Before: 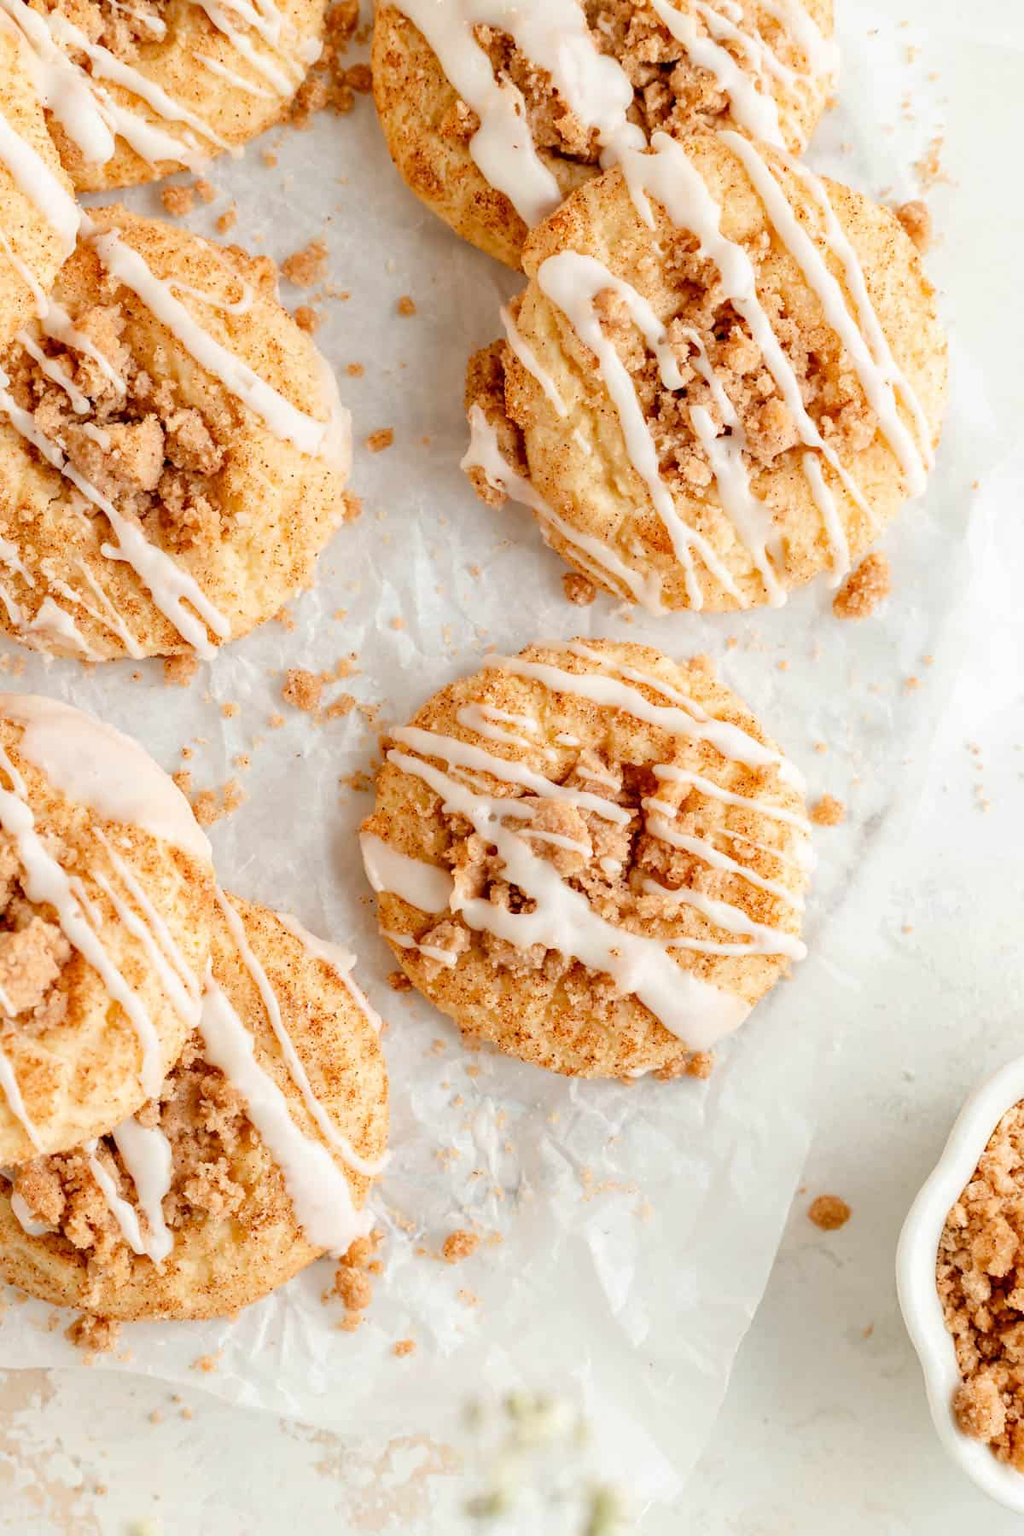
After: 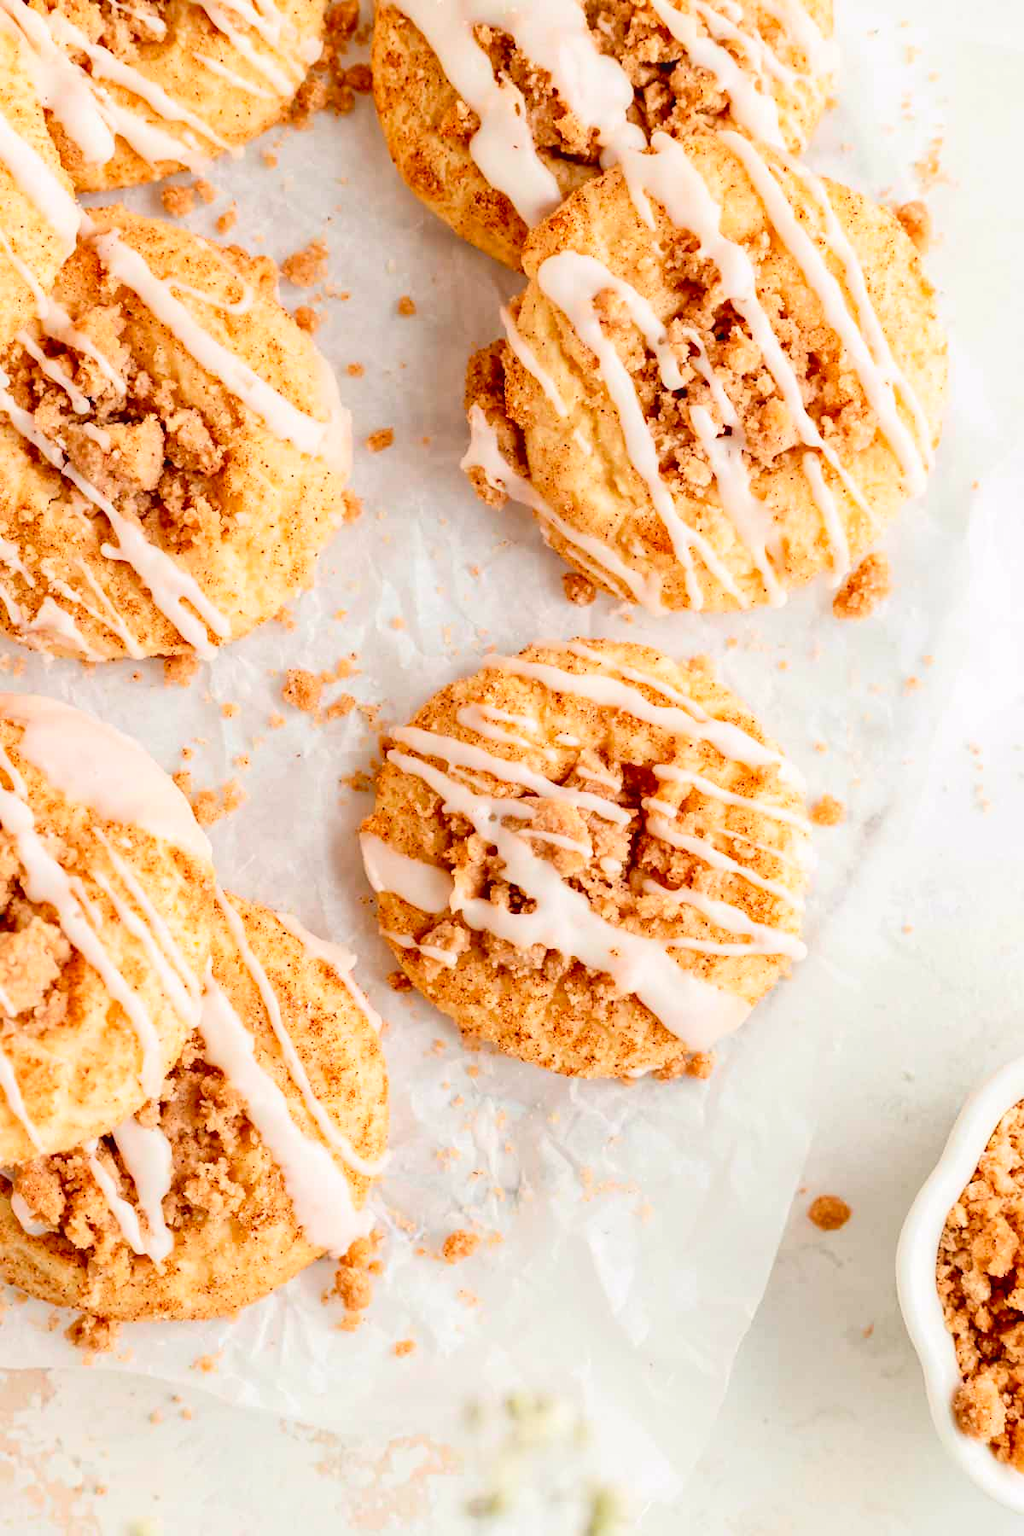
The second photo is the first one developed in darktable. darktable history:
tone curve: curves: ch0 [(0, 0.036) (0.119, 0.115) (0.461, 0.479) (0.715, 0.767) (0.817, 0.865) (1, 0.998)]; ch1 [(0, 0) (0.377, 0.416) (0.44, 0.461) (0.487, 0.49) (0.514, 0.525) (0.538, 0.561) (0.67, 0.713) (1, 1)]; ch2 [(0, 0) (0.38, 0.405) (0.463, 0.445) (0.492, 0.486) (0.529, 0.533) (0.578, 0.59) (0.653, 0.698) (1, 1)], color space Lab, independent channels, preserve colors none
